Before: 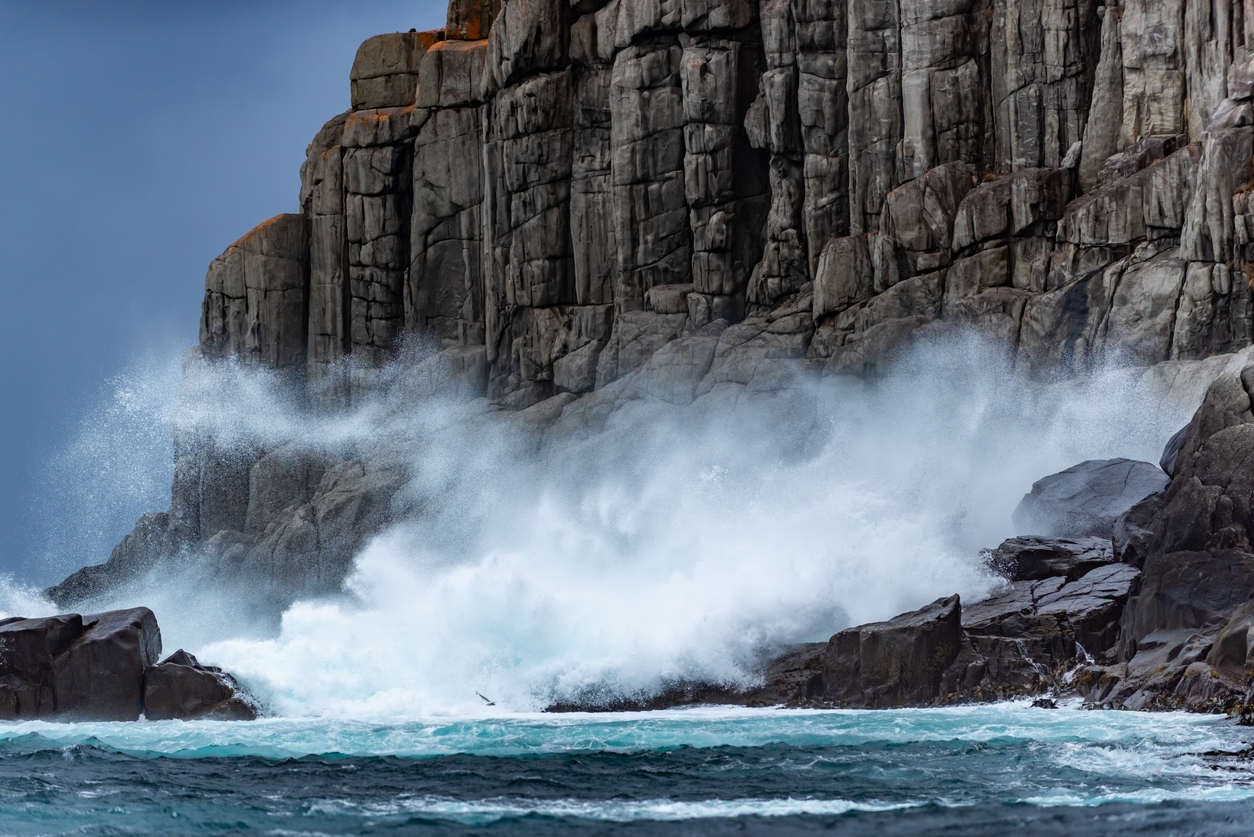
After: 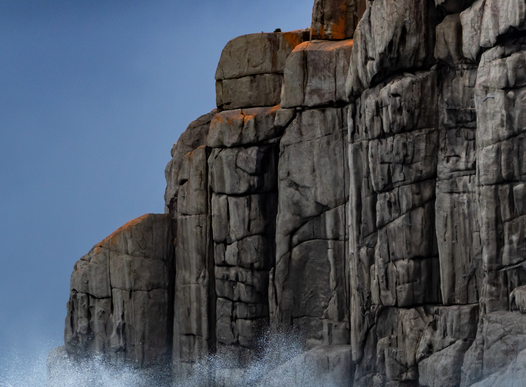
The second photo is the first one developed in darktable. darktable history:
shadows and highlights: shadows 43.71, white point adjustment -1.46, soften with gaussian
crop and rotate: left 10.817%, top 0.062%, right 47.194%, bottom 53.626%
